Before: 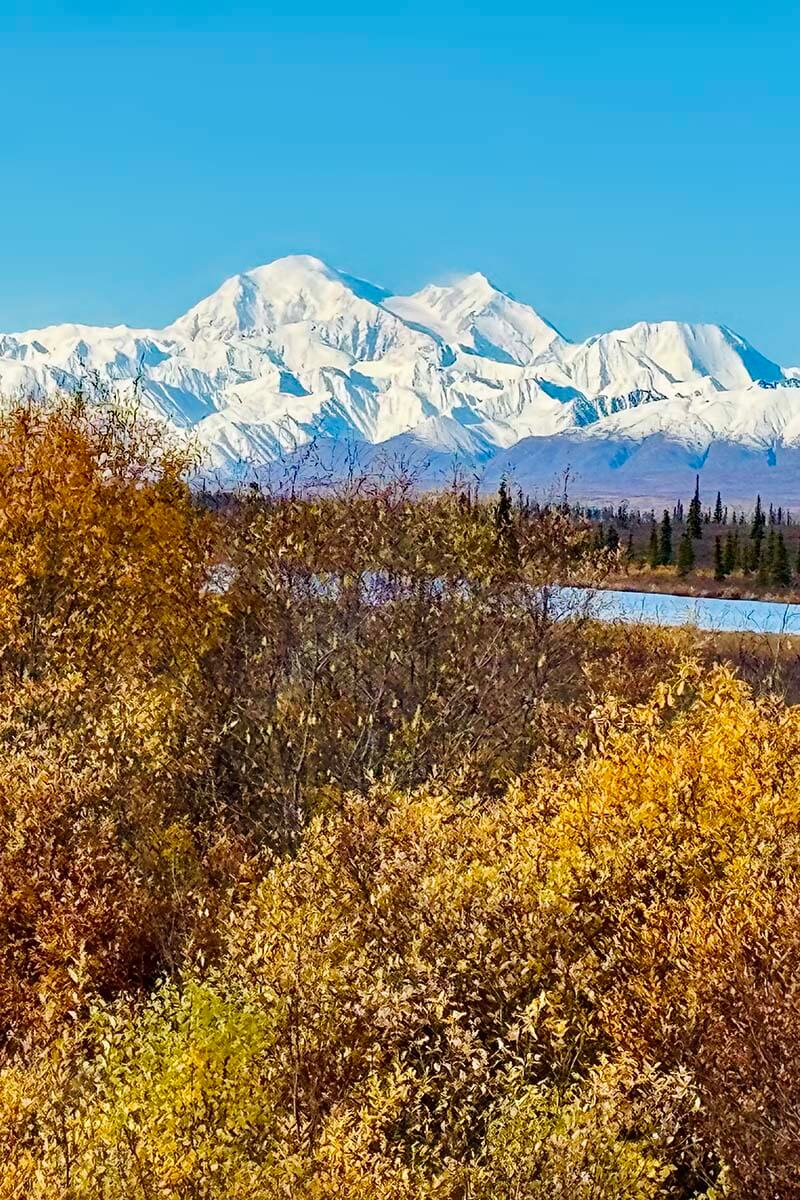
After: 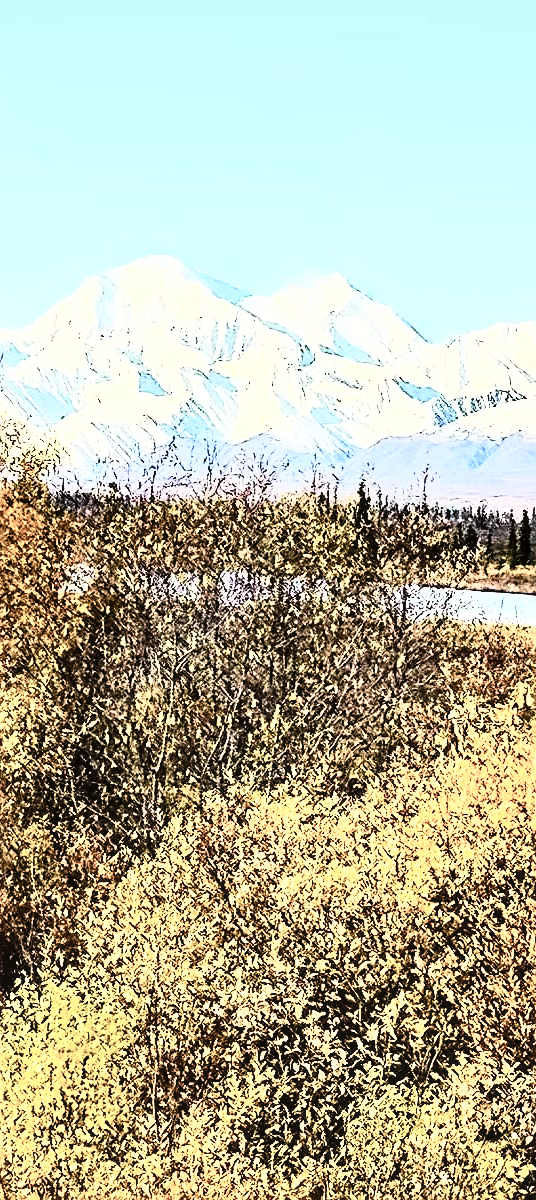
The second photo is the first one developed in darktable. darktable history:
sharpen: on, module defaults
contrast brightness saturation: contrast 0.446, brightness 0.549, saturation -0.202
crop and rotate: left 17.63%, right 15.342%
tone equalizer: -8 EV -0.721 EV, -7 EV -0.677 EV, -6 EV -0.63 EV, -5 EV -0.37 EV, -3 EV 0.378 EV, -2 EV 0.6 EV, -1 EV 0.681 EV, +0 EV 0.777 EV, edges refinement/feathering 500, mask exposure compensation -1.57 EV, preserve details no
tone curve: curves: ch0 [(0, 0.026) (0.184, 0.172) (0.391, 0.468) (0.446, 0.56) (0.605, 0.758) (0.831, 0.931) (0.992, 1)]; ch1 [(0, 0) (0.437, 0.447) (0.501, 0.502) (0.538, 0.539) (0.574, 0.589) (0.617, 0.64) (0.699, 0.749) (0.859, 0.919) (1, 1)]; ch2 [(0, 0) (0.33, 0.301) (0.421, 0.443) (0.447, 0.482) (0.499, 0.509) (0.538, 0.564) (0.585, 0.615) (0.664, 0.664) (1, 1)], color space Lab, independent channels, preserve colors none
local contrast: highlights 86%, shadows 80%
filmic rgb: black relative exposure -6.93 EV, white relative exposure 5.64 EV, hardness 2.85
